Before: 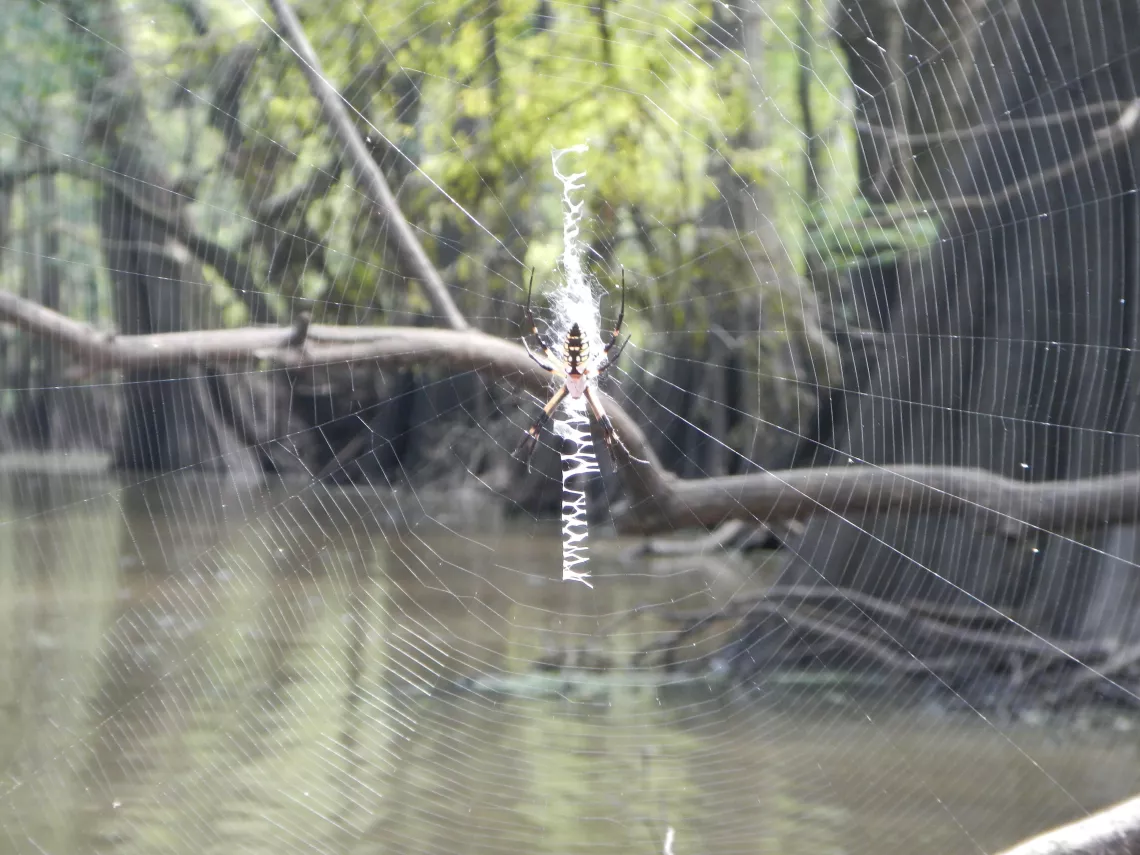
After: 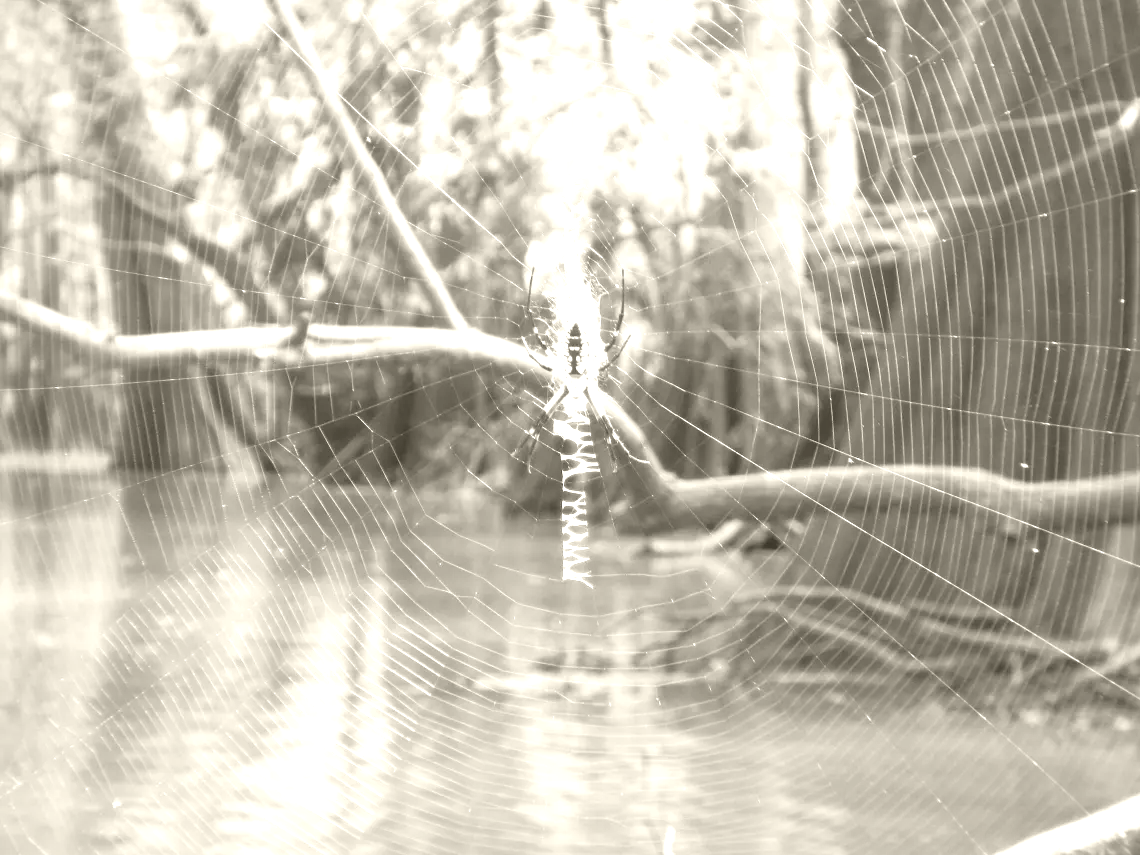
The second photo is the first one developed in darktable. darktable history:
white balance: red 1.009, blue 0.985
exposure: exposure 2.25 EV, compensate highlight preservation false
tone equalizer: -8 EV -0.417 EV, -7 EV -0.389 EV, -6 EV -0.333 EV, -5 EV -0.222 EV, -3 EV 0.222 EV, -2 EV 0.333 EV, -1 EV 0.389 EV, +0 EV 0.417 EV, edges refinement/feathering 500, mask exposure compensation -1.57 EV, preserve details no
colorize: hue 41.44°, saturation 22%, source mix 60%, lightness 10.61%
